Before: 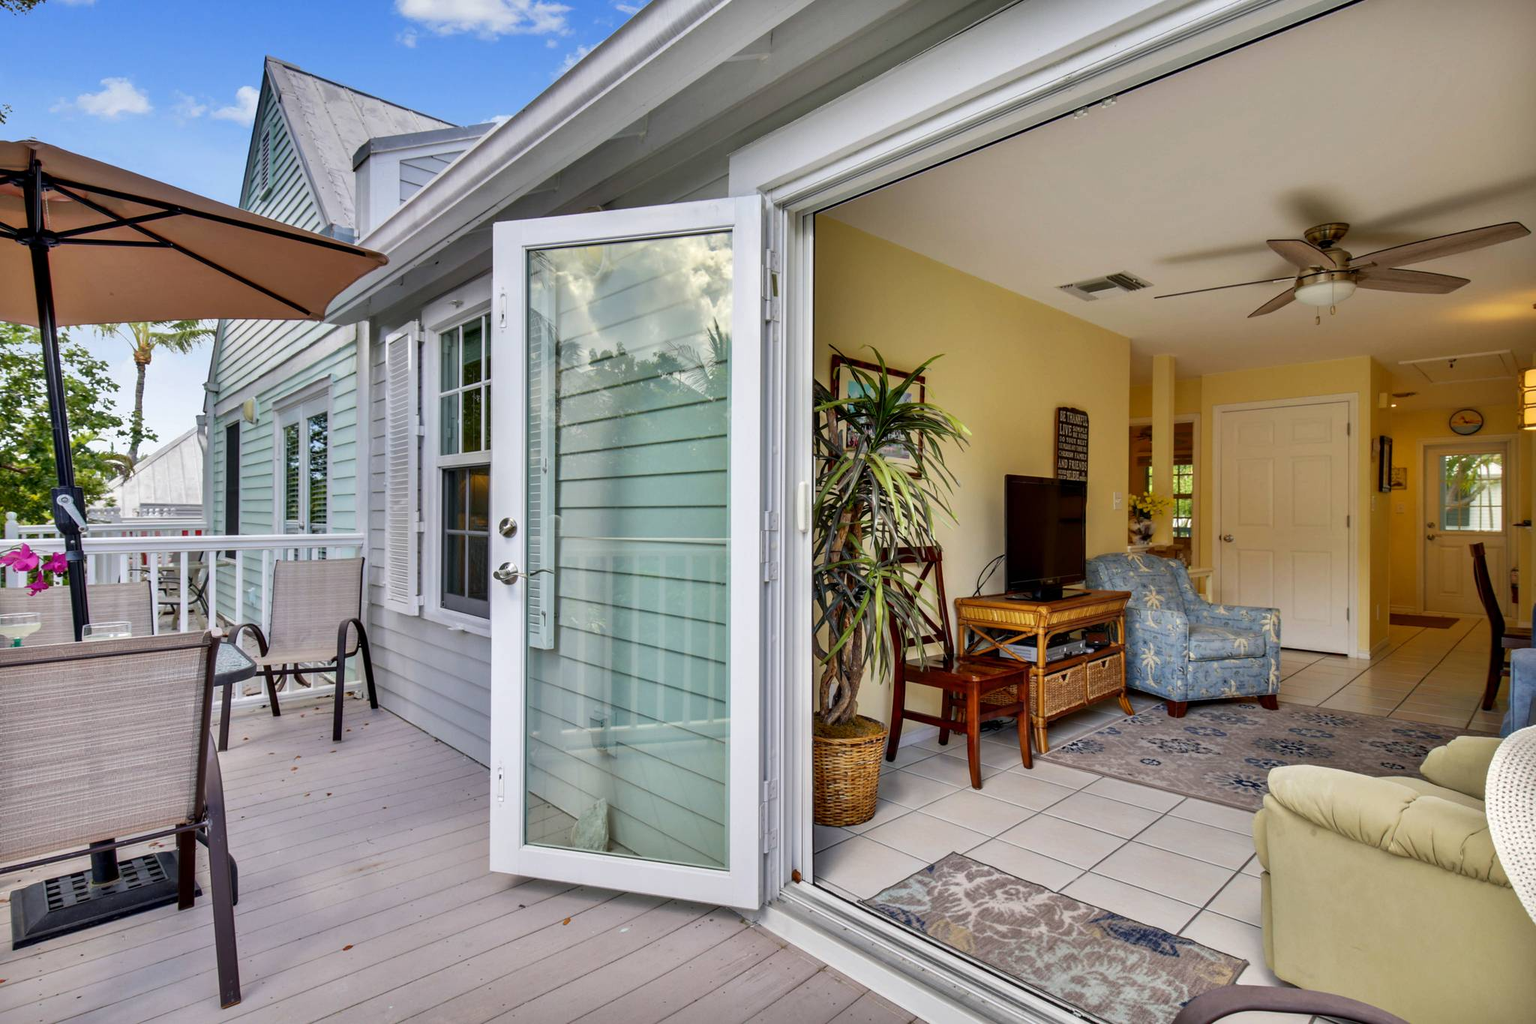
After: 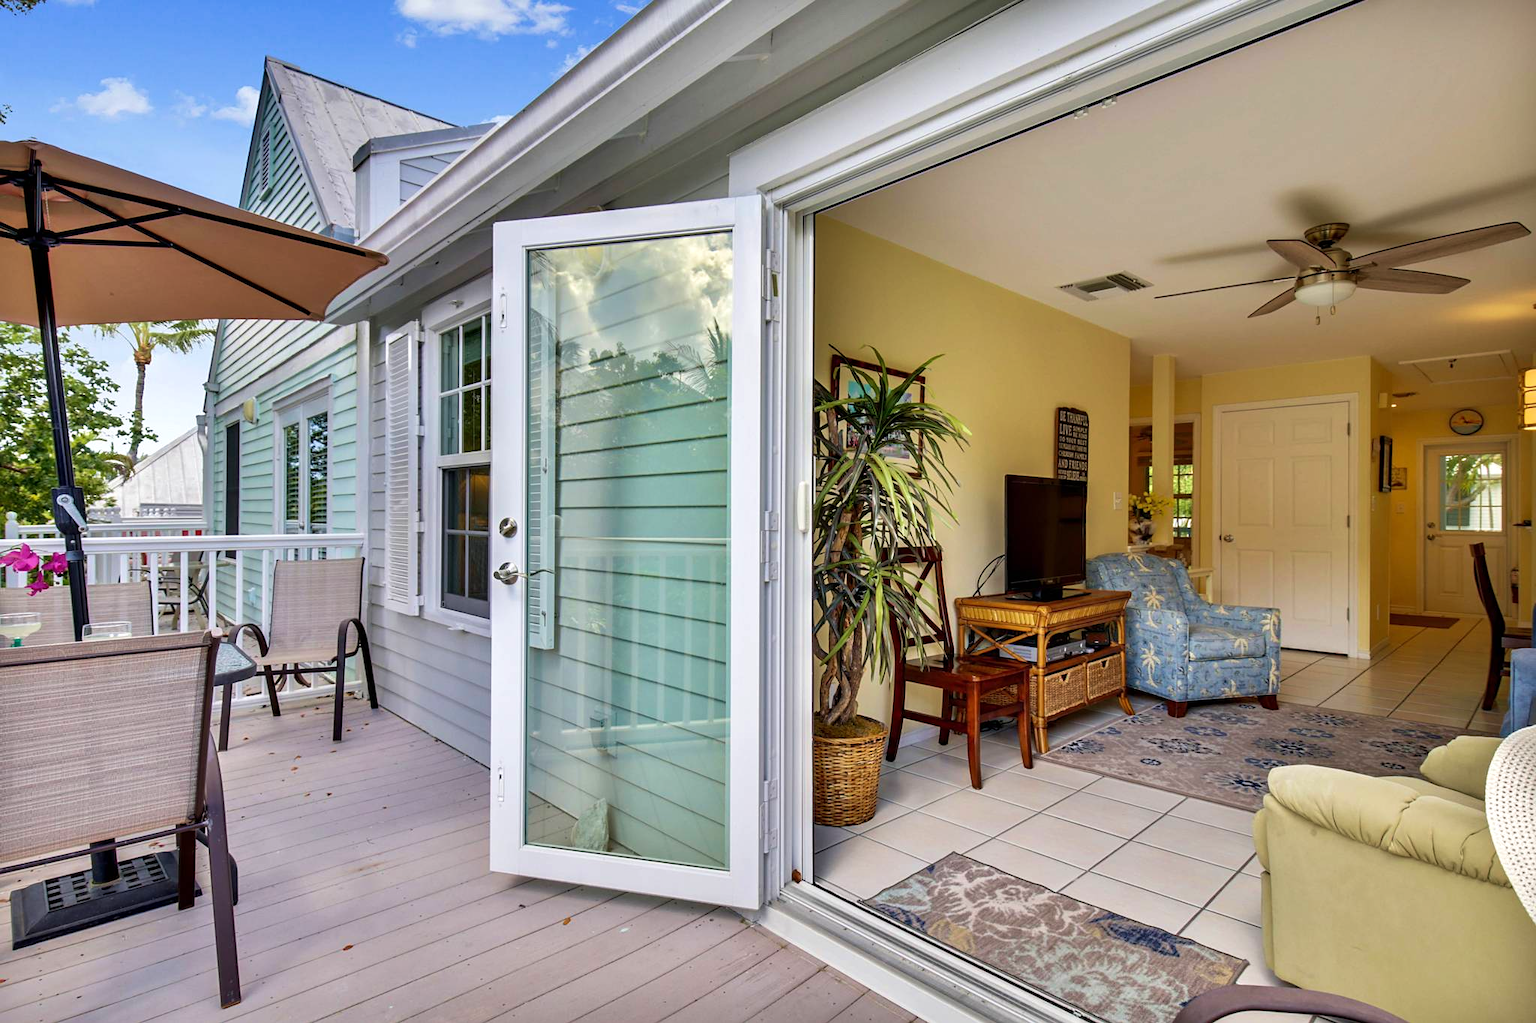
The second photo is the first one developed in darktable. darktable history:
sharpen: amount 0.211
velvia: on, module defaults
exposure: exposure 0.129 EV, compensate exposure bias true, compensate highlight preservation false
